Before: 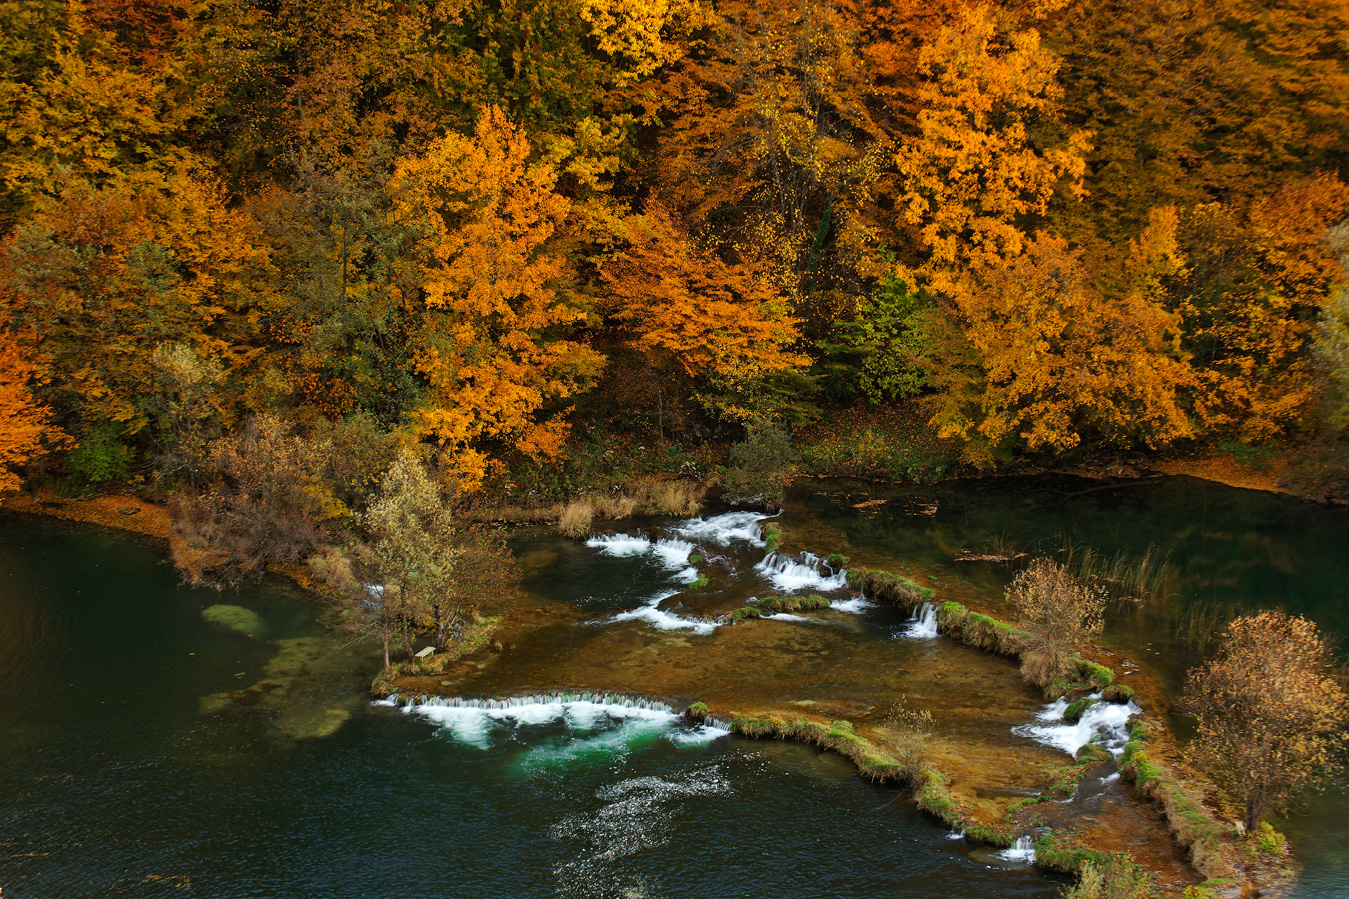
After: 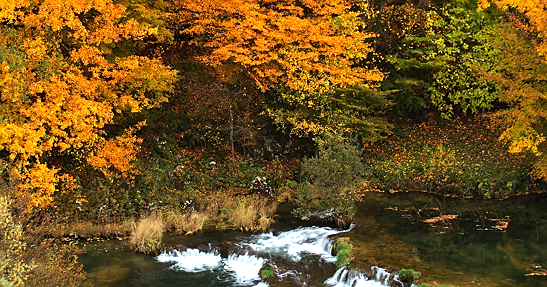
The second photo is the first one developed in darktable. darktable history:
crop: left 31.86%, top 31.742%, right 27.562%, bottom 36.308%
sharpen: radius 1.509, amount 0.364, threshold 1.506
exposure: exposure 0.777 EV, compensate exposure bias true, compensate highlight preservation false
